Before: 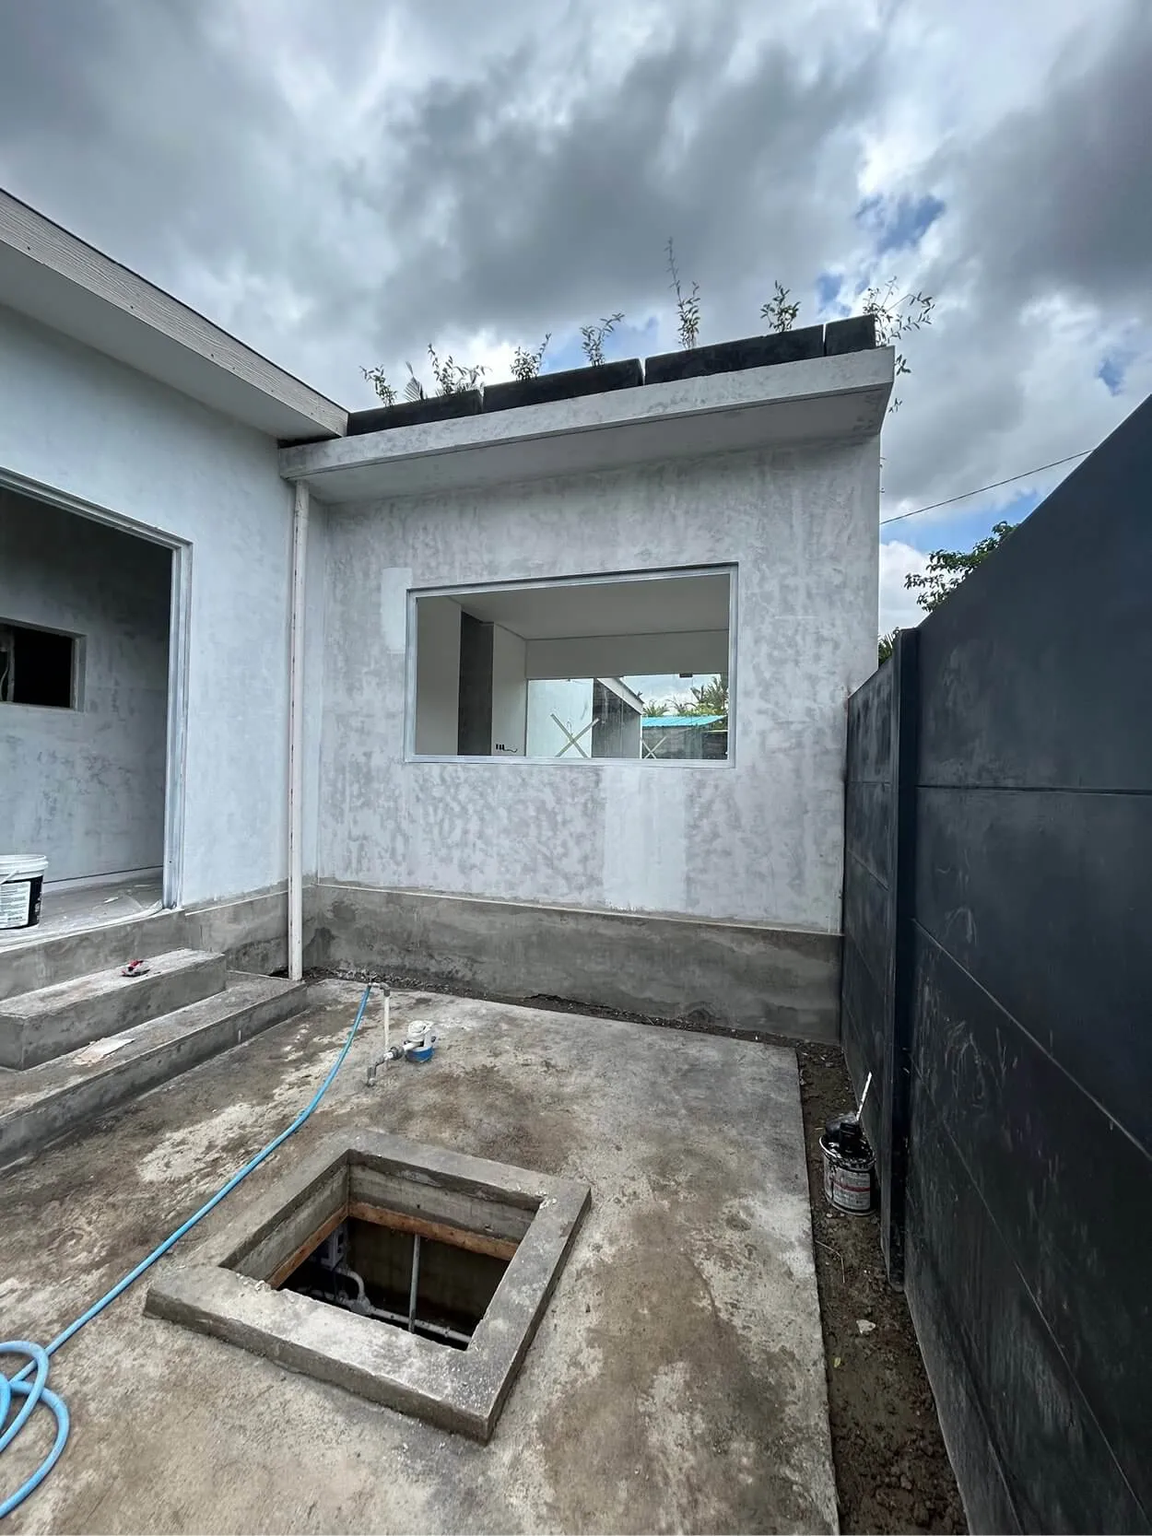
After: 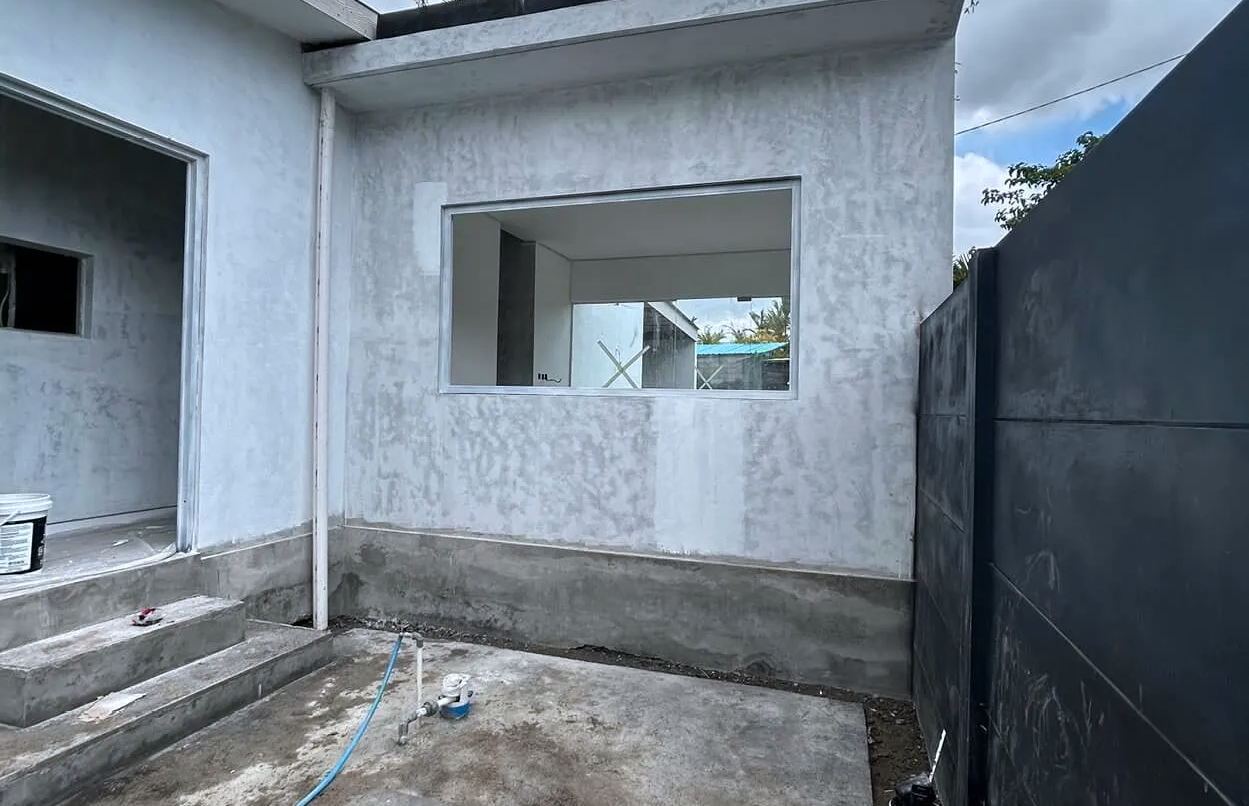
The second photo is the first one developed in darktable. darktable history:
crop and rotate: top 26.056%, bottom 25.543%
color correction: highlights a* -0.137, highlights b* -5.91, shadows a* -0.137, shadows b* -0.137
color zones: curves: ch0 [(0.006, 0.385) (0.143, 0.563) (0.243, 0.321) (0.352, 0.464) (0.516, 0.456) (0.625, 0.5) (0.75, 0.5) (0.875, 0.5)]; ch1 [(0, 0.5) (0.134, 0.504) (0.246, 0.463) (0.421, 0.515) (0.5, 0.56) (0.625, 0.5) (0.75, 0.5) (0.875, 0.5)]; ch2 [(0, 0.5) (0.131, 0.426) (0.307, 0.289) (0.38, 0.188) (0.513, 0.216) (0.625, 0.548) (0.75, 0.468) (0.838, 0.396) (0.971, 0.311)]
